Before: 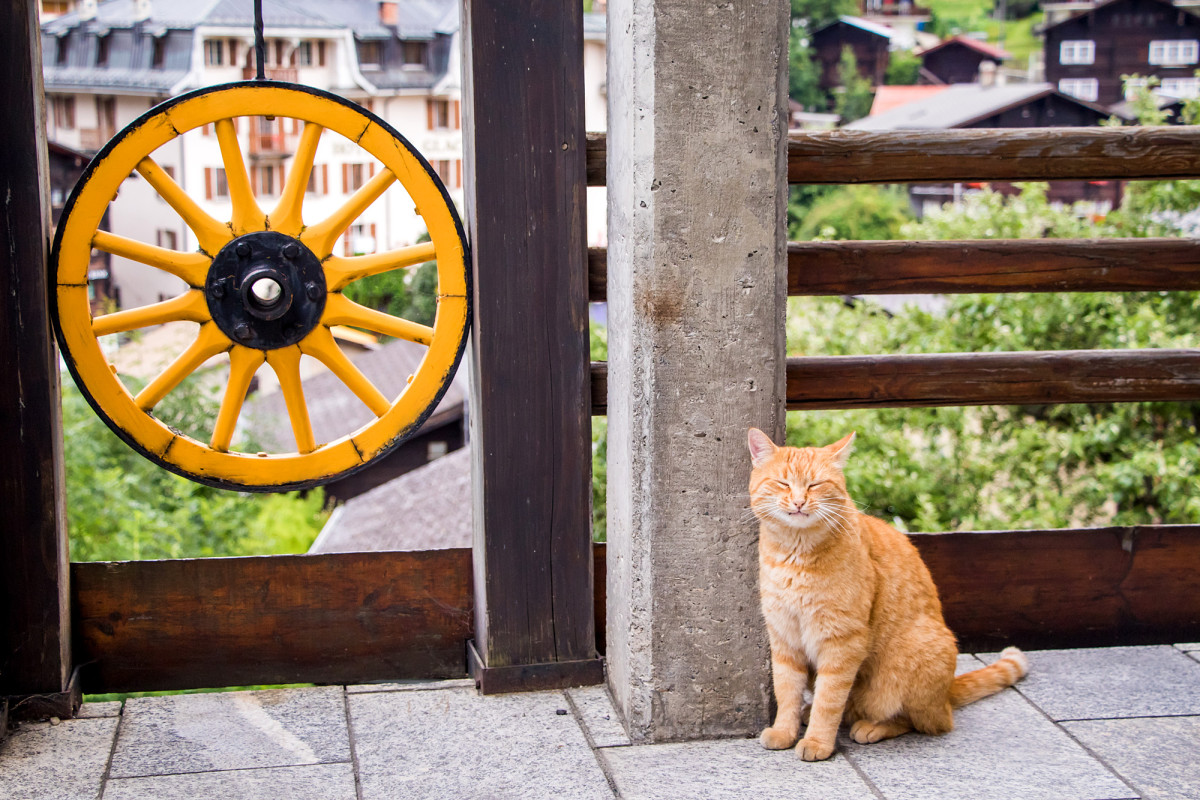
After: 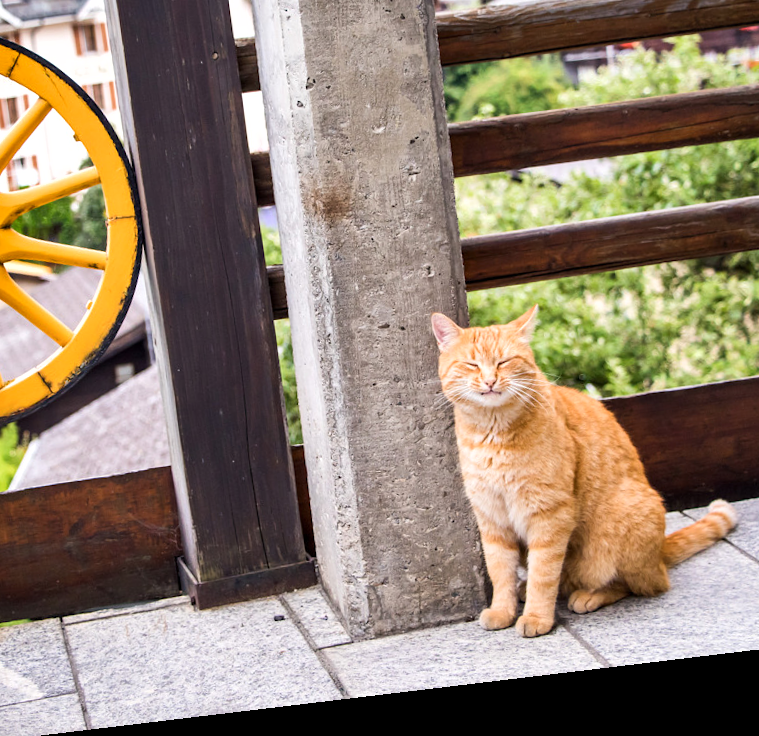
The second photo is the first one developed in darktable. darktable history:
exposure: exposure 0.236 EV, compensate highlight preservation false
contrast brightness saturation: saturation -0.05
shadows and highlights: radius 108.52, shadows 23.73, highlights -59.32, low approximation 0.01, soften with gaussian
rotate and perspective: rotation -6.83°, automatic cropping off
tone curve: curves: ch0 [(0, 0) (0.266, 0.247) (0.741, 0.751) (1, 1)], color space Lab, linked channels, preserve colors none
crop and rotate: left 28.256%, top 17.734%, right 12.656%, bottom 3.573%
